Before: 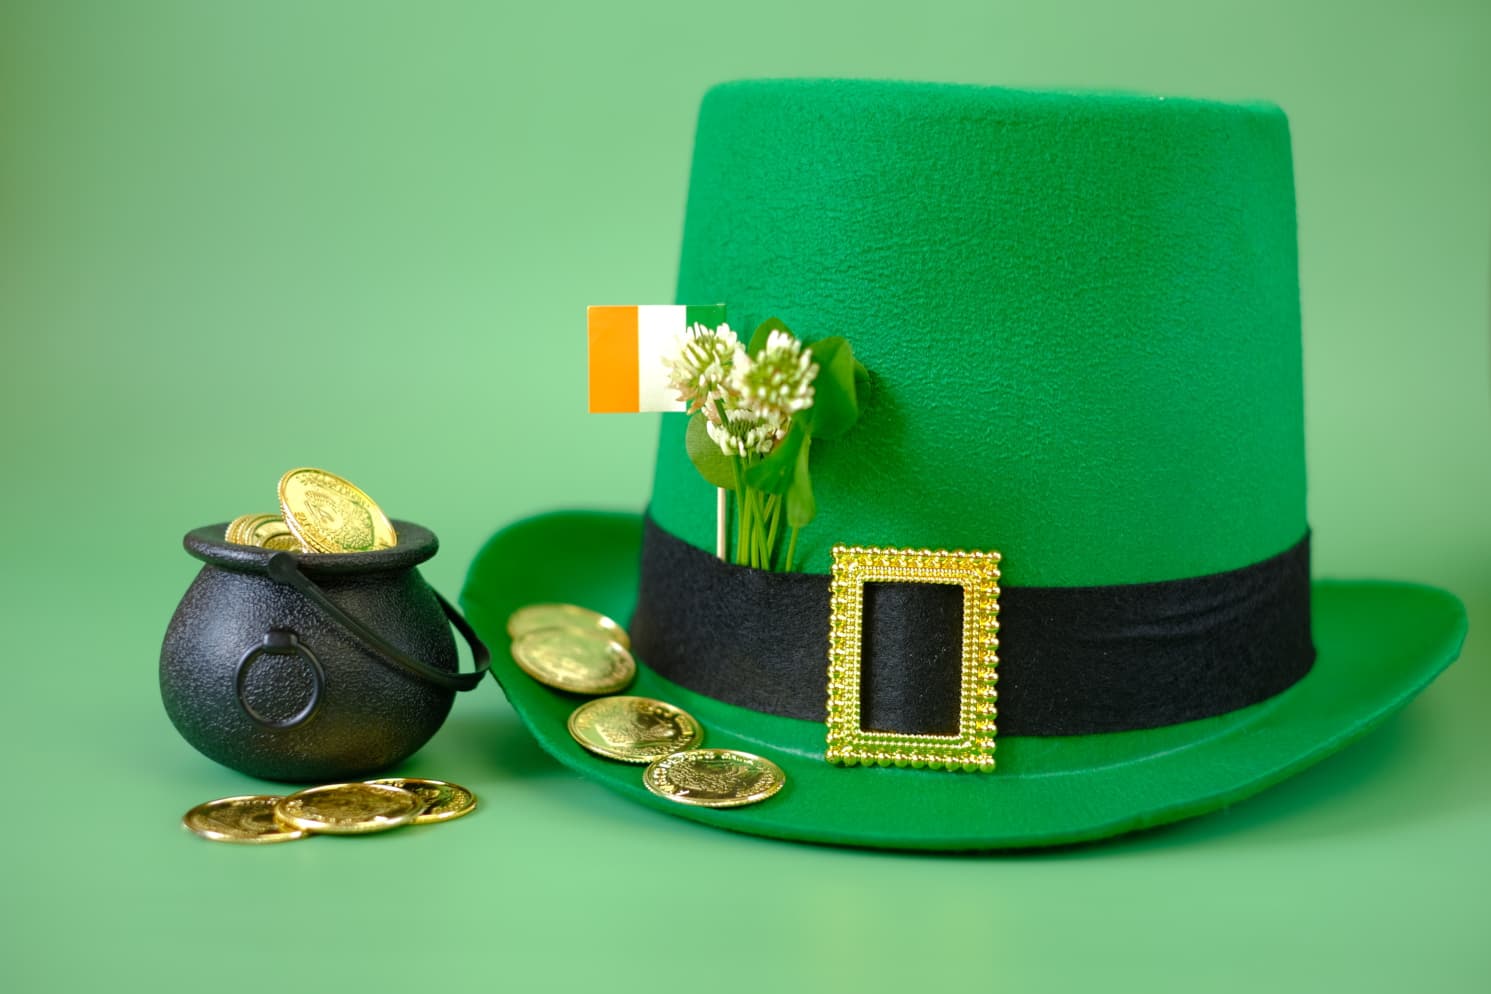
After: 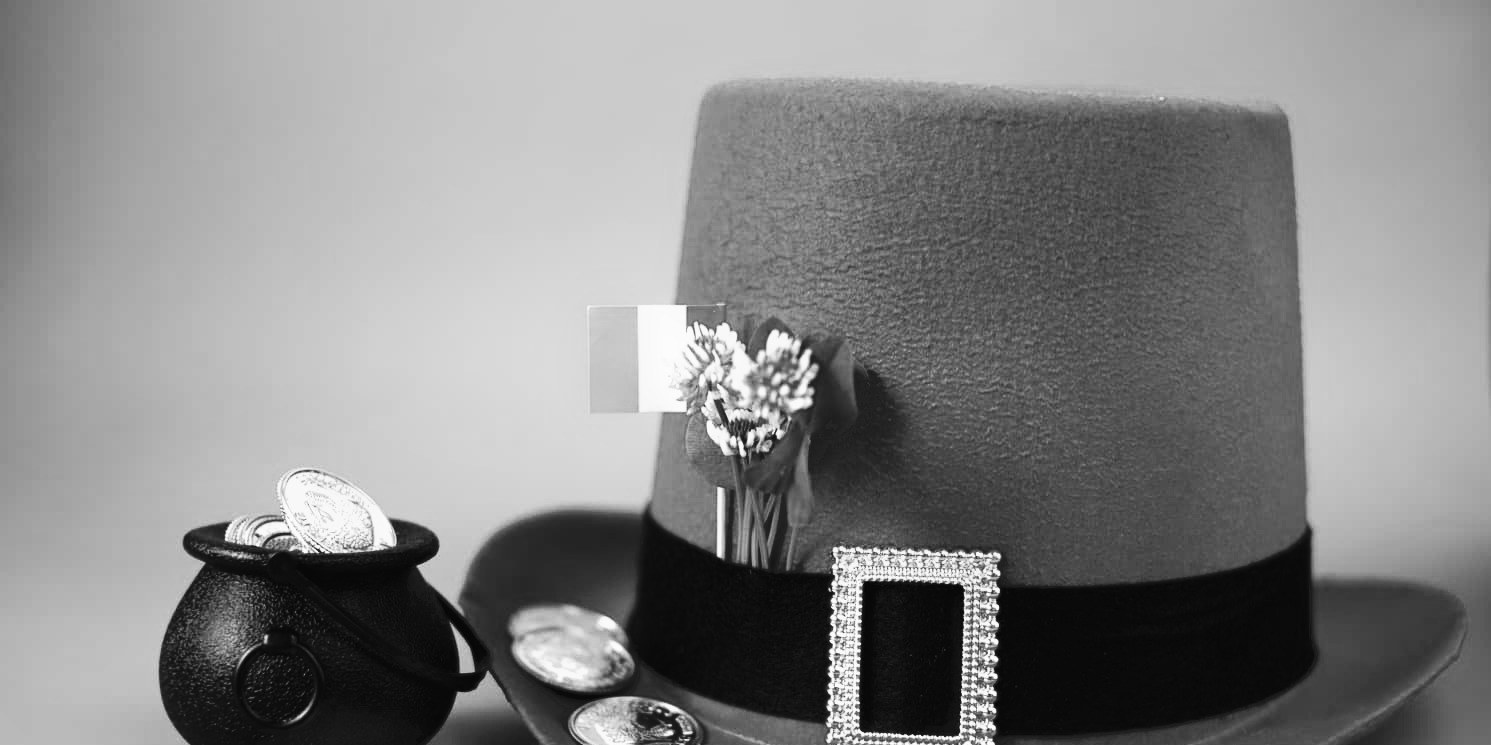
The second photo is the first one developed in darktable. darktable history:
crop: bottom 24.988%
white balance: red 0.986, blue 1.01
exposure: black level correction 0, exposure 0.5 EV, compensate exposure bias true, compensate highlight preservation false
tone curve: curves: ch0 [(0, 0.022) (0.114, 0.096) (0.282, 0.299) (0.456, 0.51) (0.613, 0.693) (0.786, 0.843) (0.999, 0.949)]; ch1 [(0, 0) (0.384, 0.365) (0.463, 0.447) (0.486, 0.474) (0.503, 0.5) (0.535, 0.522) (0.555, 0.546) (0.593, 0.599) (0.755, 0.793) (1, 1)]; ch2 [(0, 0) (0.369, 0.375) (0.449, 0.434) (0.501, 0.5) (0.528, 0.517) (0.561, 0.57) (0.612, 0.631) (0.668, 0.659) (1, 1)], color space Lab, independent channels, preserve colors none
velvia: on, module defaults
monochrome: on, module defaults
contrast brightness saturation: contrast 0.09, brightness -0.59, saturation 0.17
